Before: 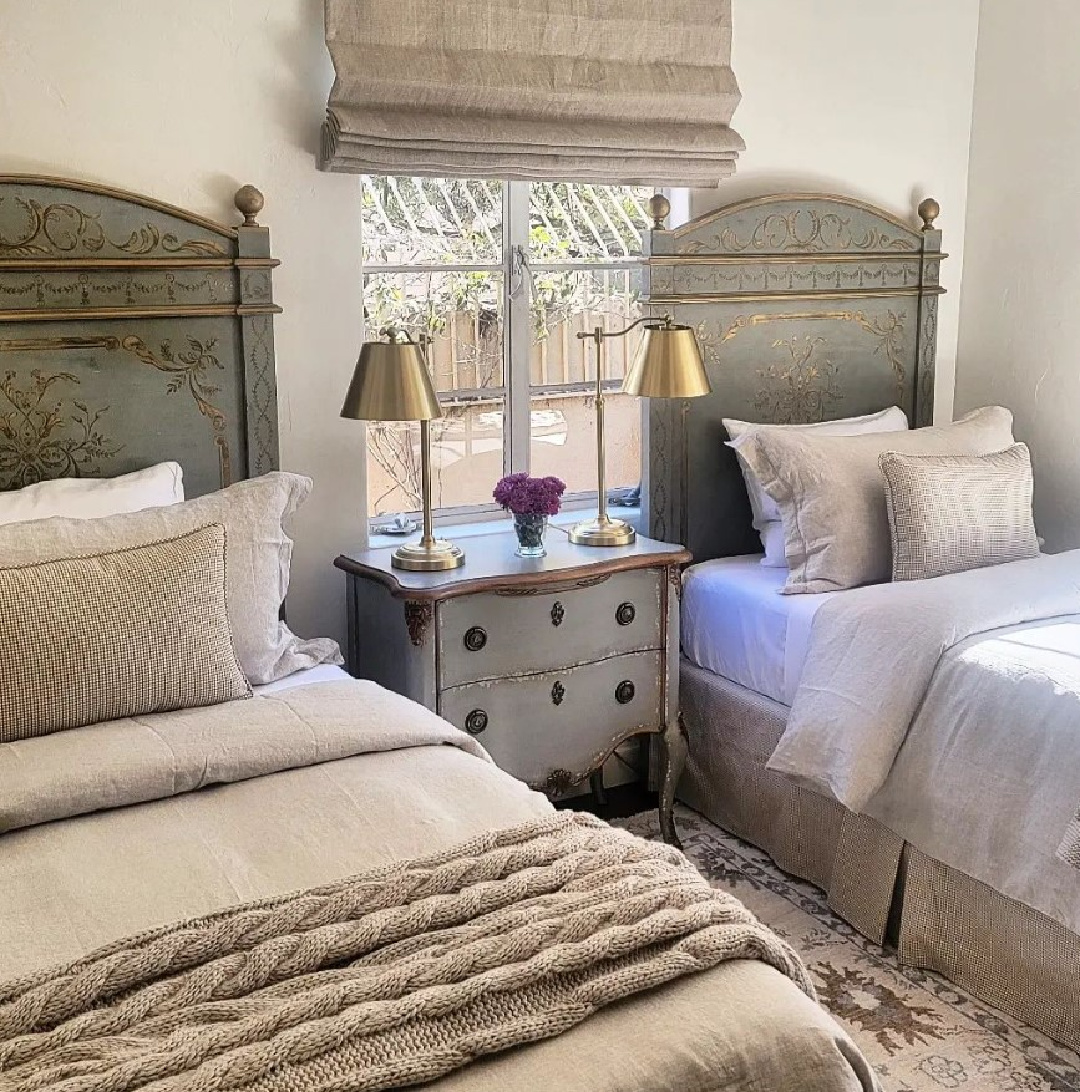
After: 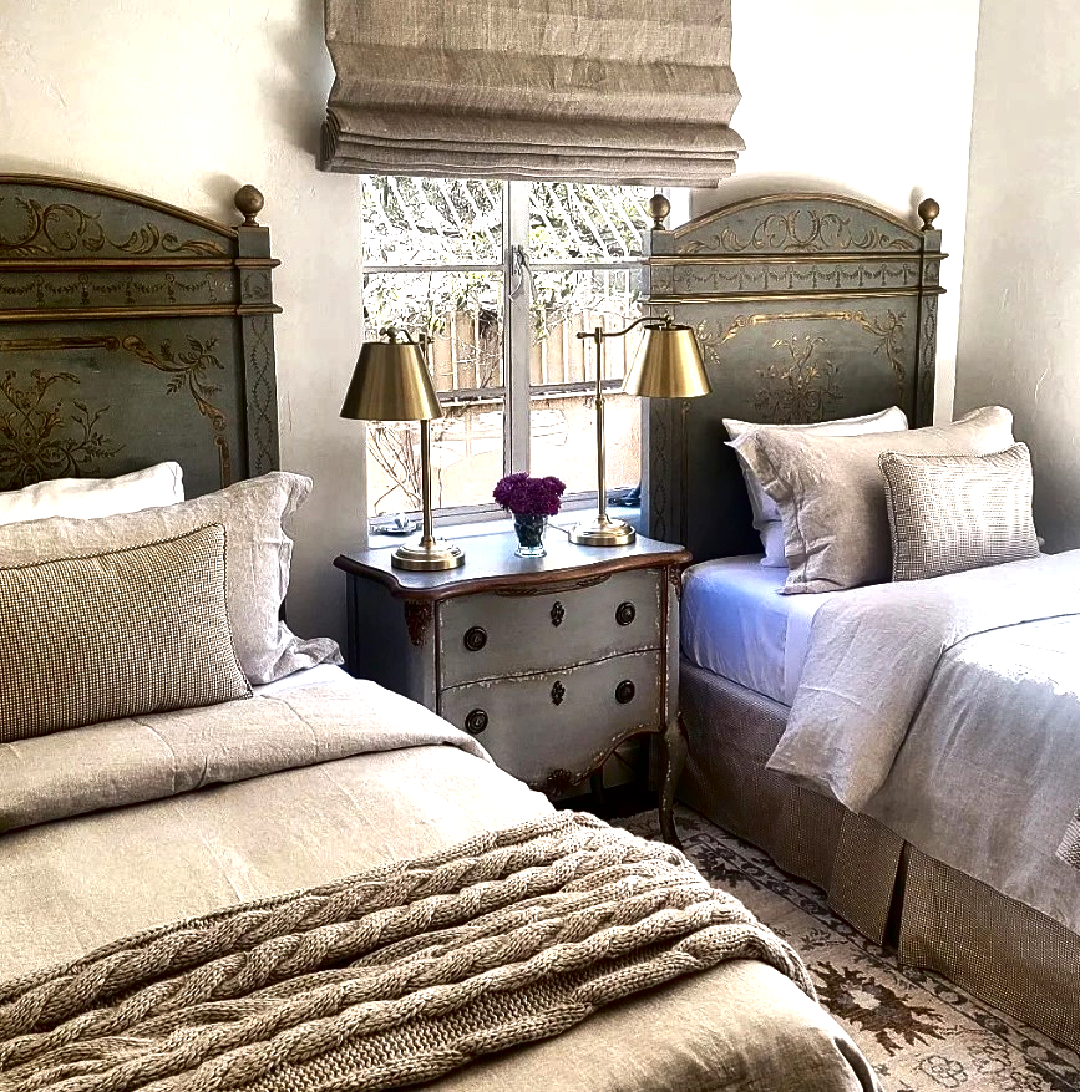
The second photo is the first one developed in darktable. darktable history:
contrast brightness saturation: brightness -0.52
exposure: black level correction 0, exposure 0.7 EV, compensate exposure bias true, compensate highlight preservation false
